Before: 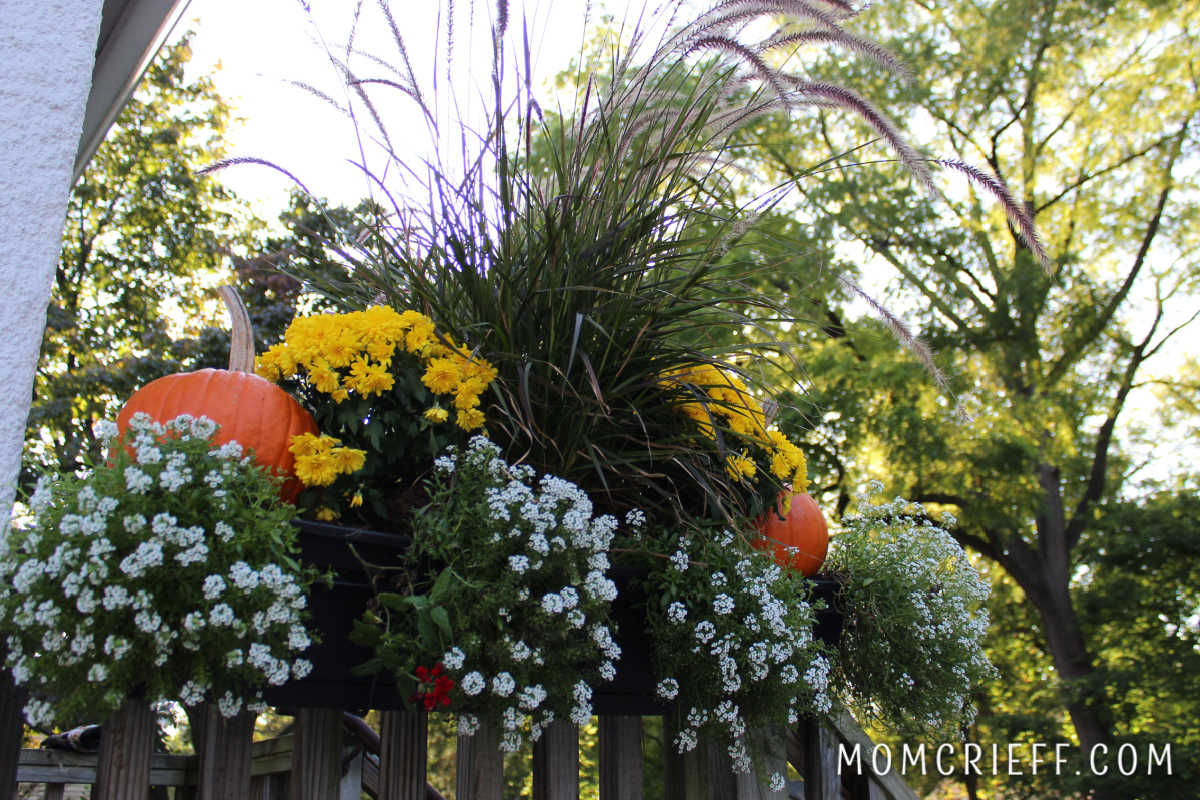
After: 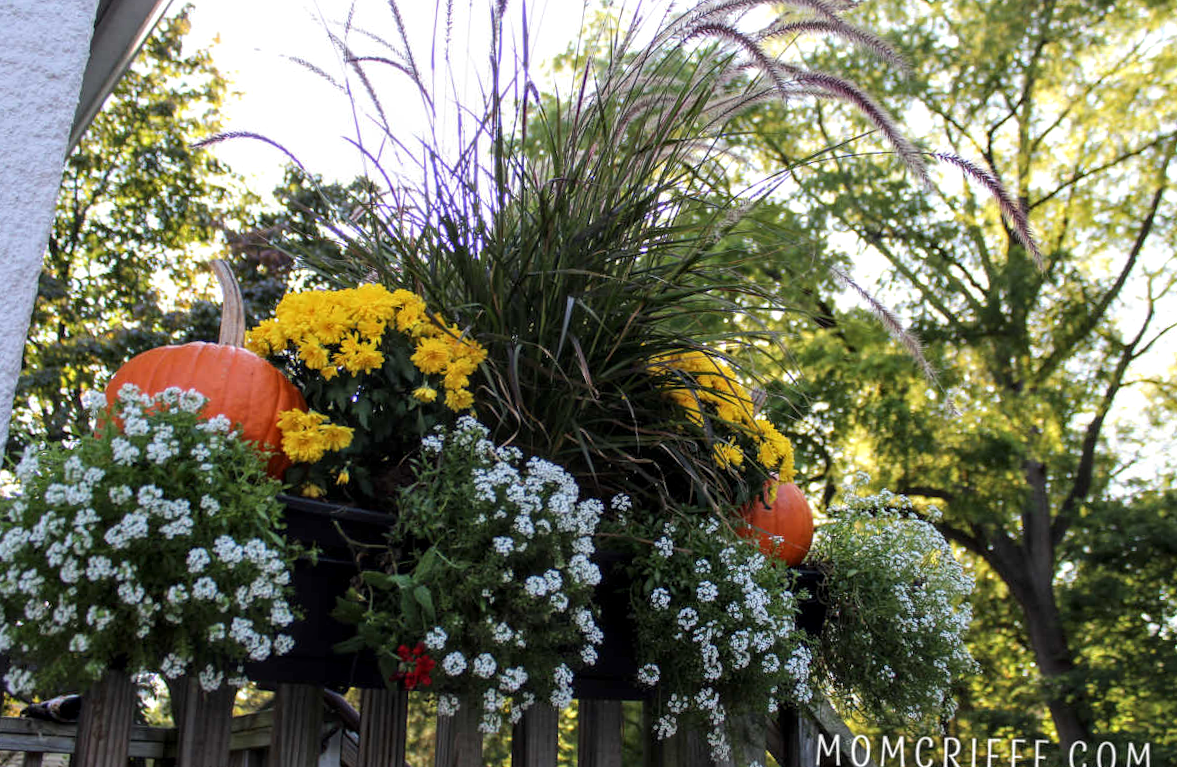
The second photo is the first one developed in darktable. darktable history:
rotate and perspective: rotation 1.57°, crop left 0.018, crop right 0.982, crop top 0.039, crop bottom 0.961
local contrast: detail 130%
